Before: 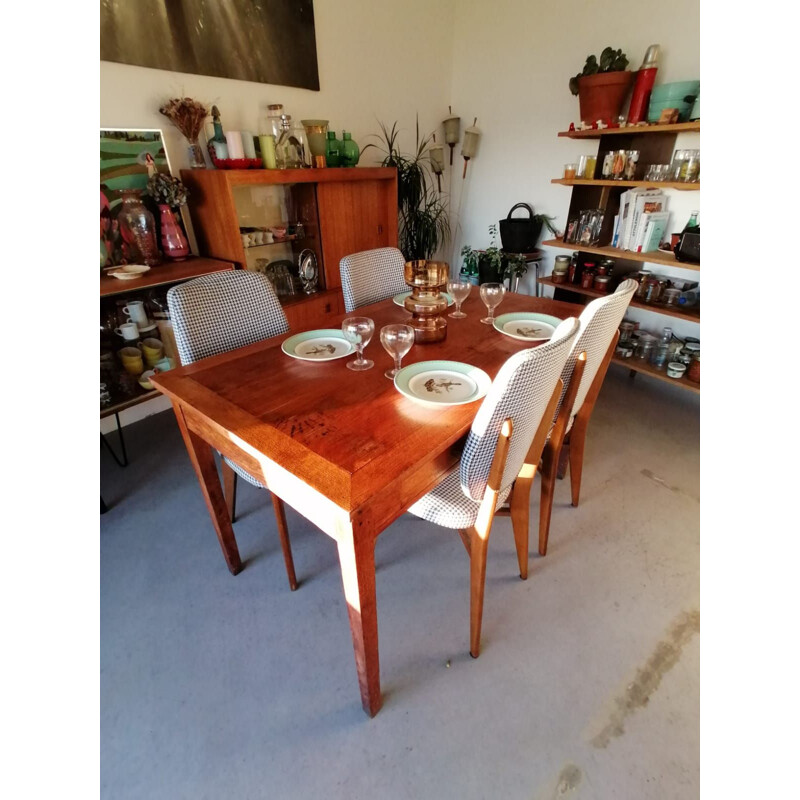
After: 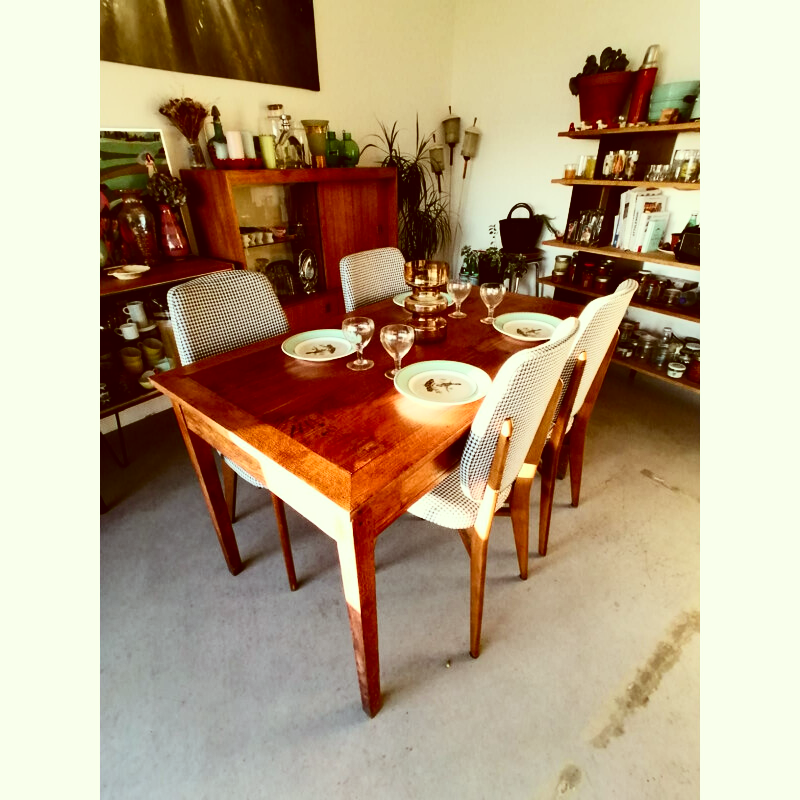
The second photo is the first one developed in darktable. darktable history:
color correction: highlights a* -5.94, highlights b* 9.48, shadows a* 10.12, shadows b* 23.94
contrast brightness saturation: contrast 0.39, brightness 0.1
